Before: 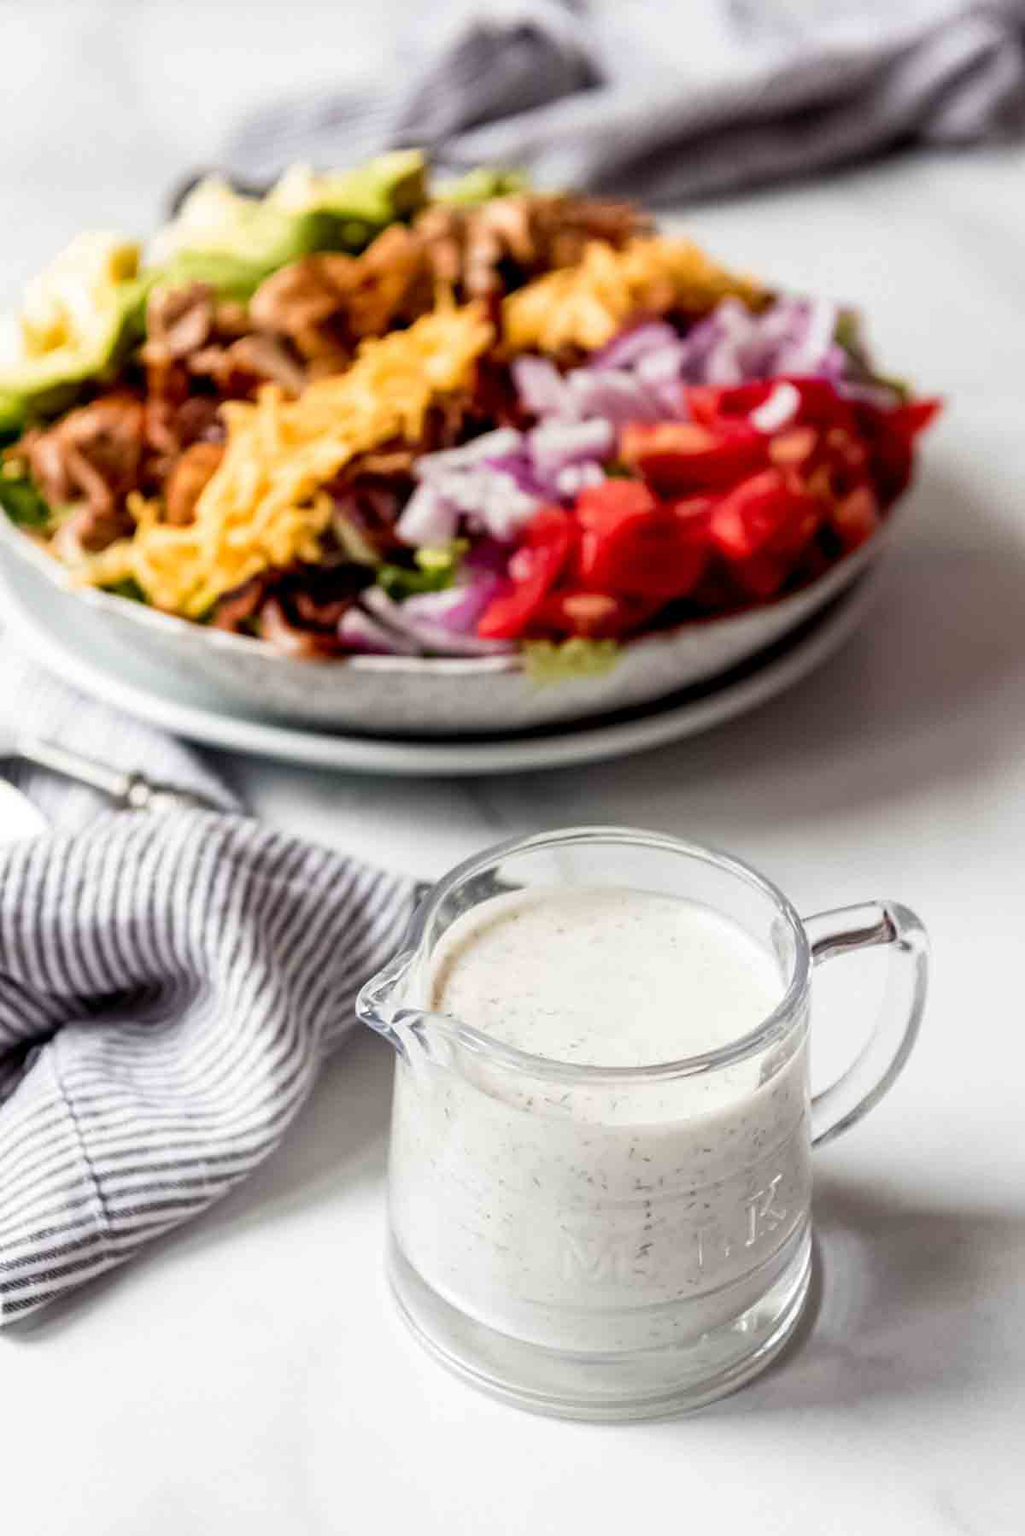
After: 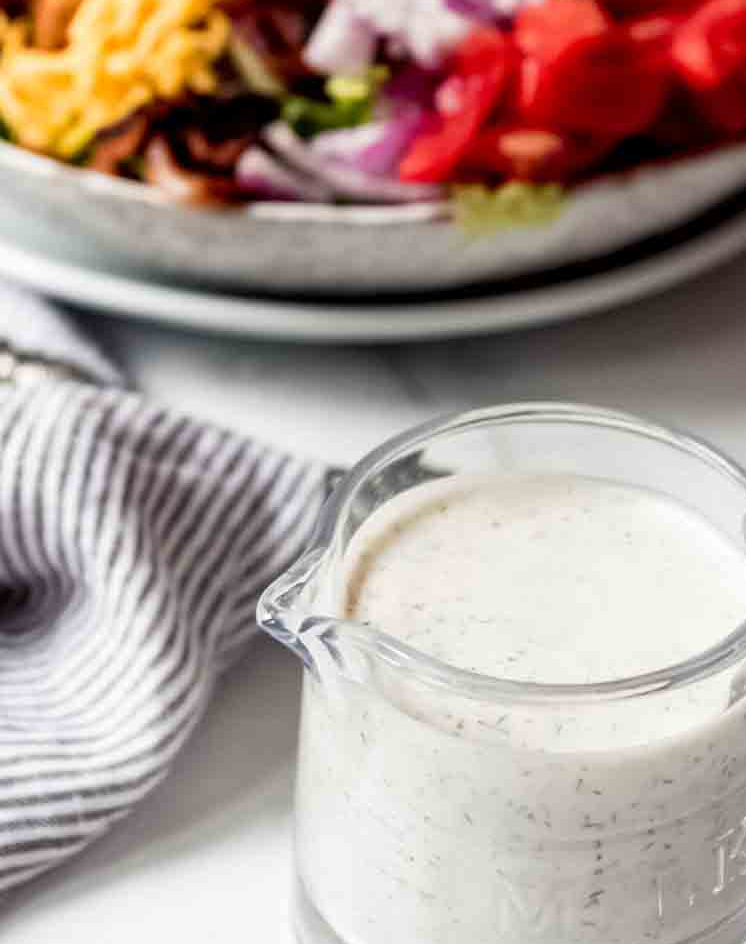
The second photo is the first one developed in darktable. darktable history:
crop: left 13.353%, top 31.445%, right 24.47%, bottom 16.032%
